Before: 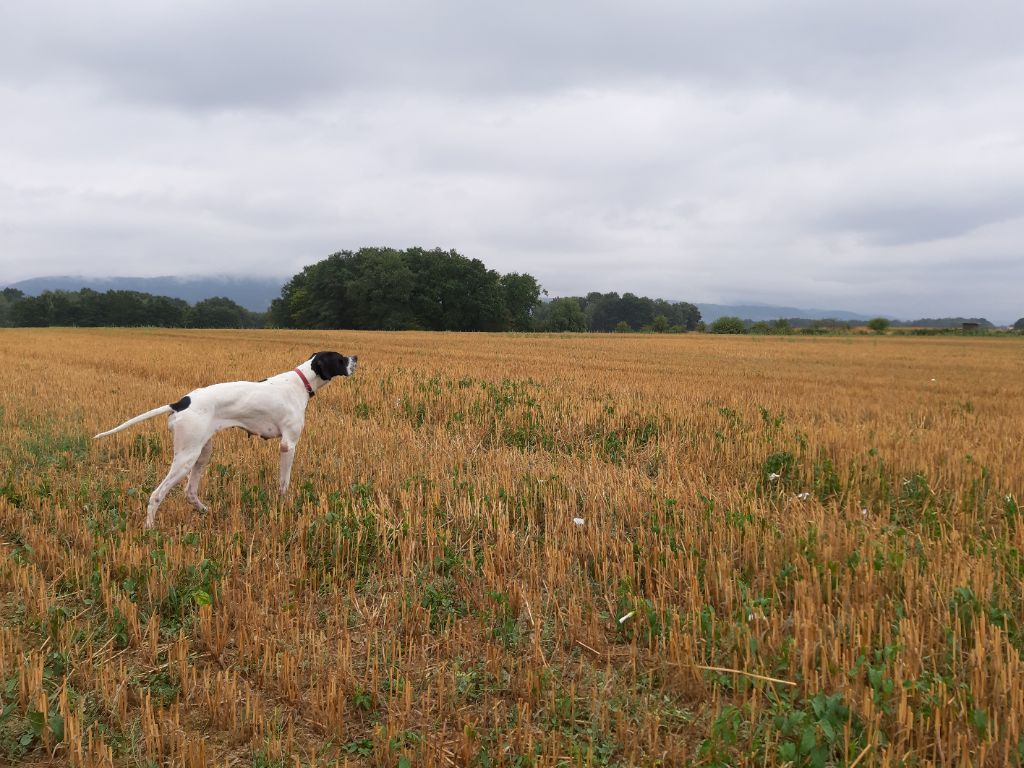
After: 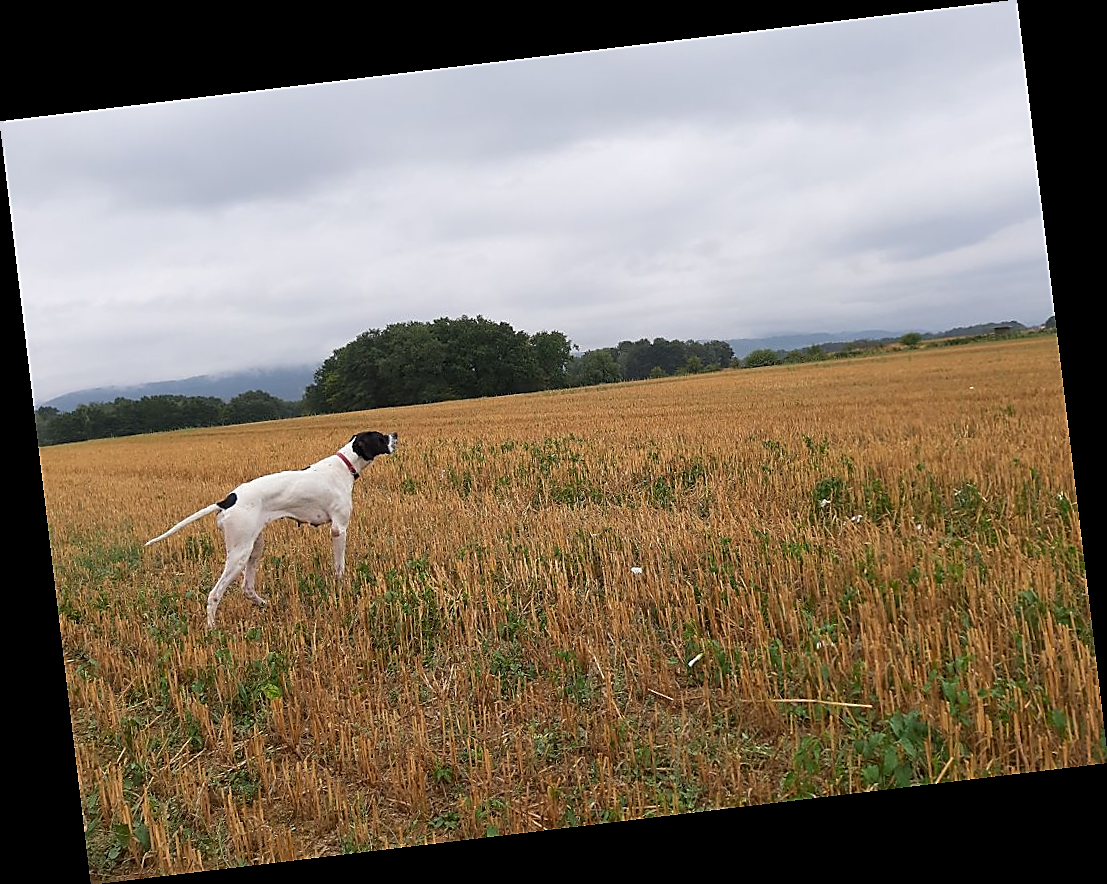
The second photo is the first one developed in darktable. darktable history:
sharpen: radius 1.4, amount 1.25, threshold 0.7
rotate and perspective: rotation -6.83°, automatic cropping off
